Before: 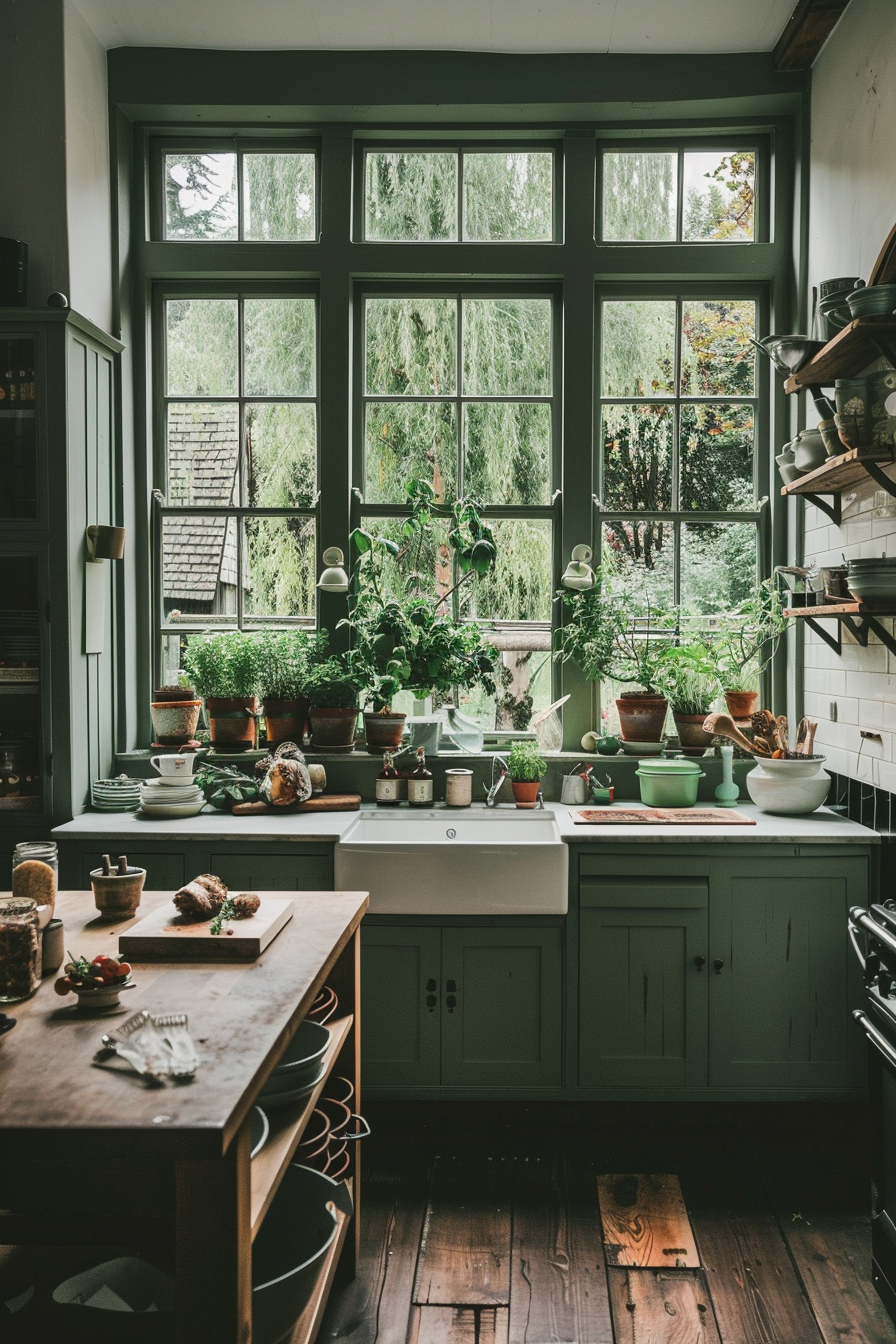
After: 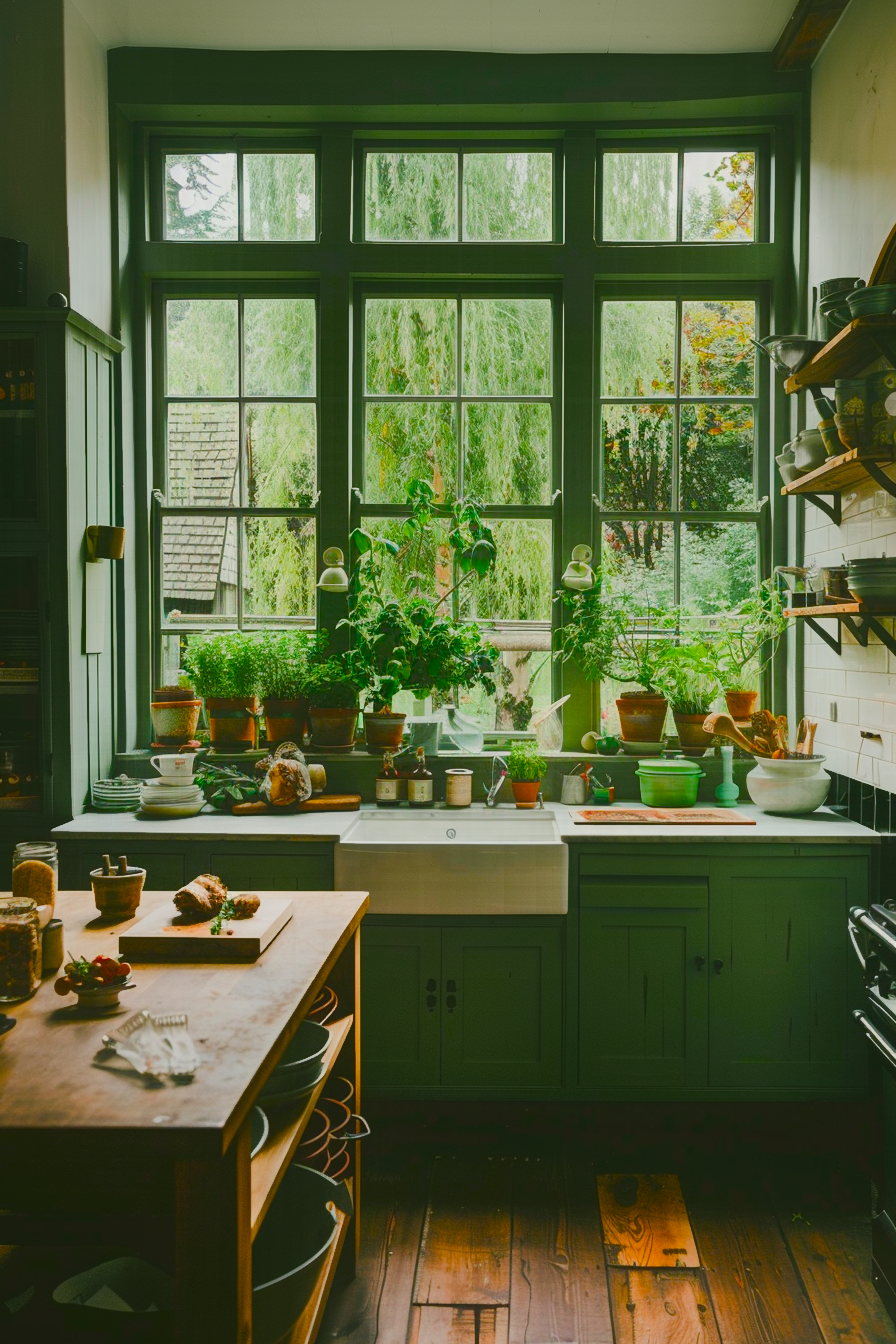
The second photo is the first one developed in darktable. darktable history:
contrast equalizer: octaves 7, y [[0.6 ×6], [0.55 ×6], [0 ×6], [0 ×6], [0 ×6]], mix -0.996
color balance rgb: linear chroma grading › shadows 10.155%, linear chroma grading › highlights 9.2%, linear chroma grading › global chroma 14.862%, linear chroma grading › mid-tones 14.848%, perceptual saturation grading › global saturation 39.4%, perceptual saturation grading › highlights -24.934%, perceptual saturation grading › mid-tones 35.188%, perceptual saturation grading › shadows 34.702%, global vibrance 40.706%
